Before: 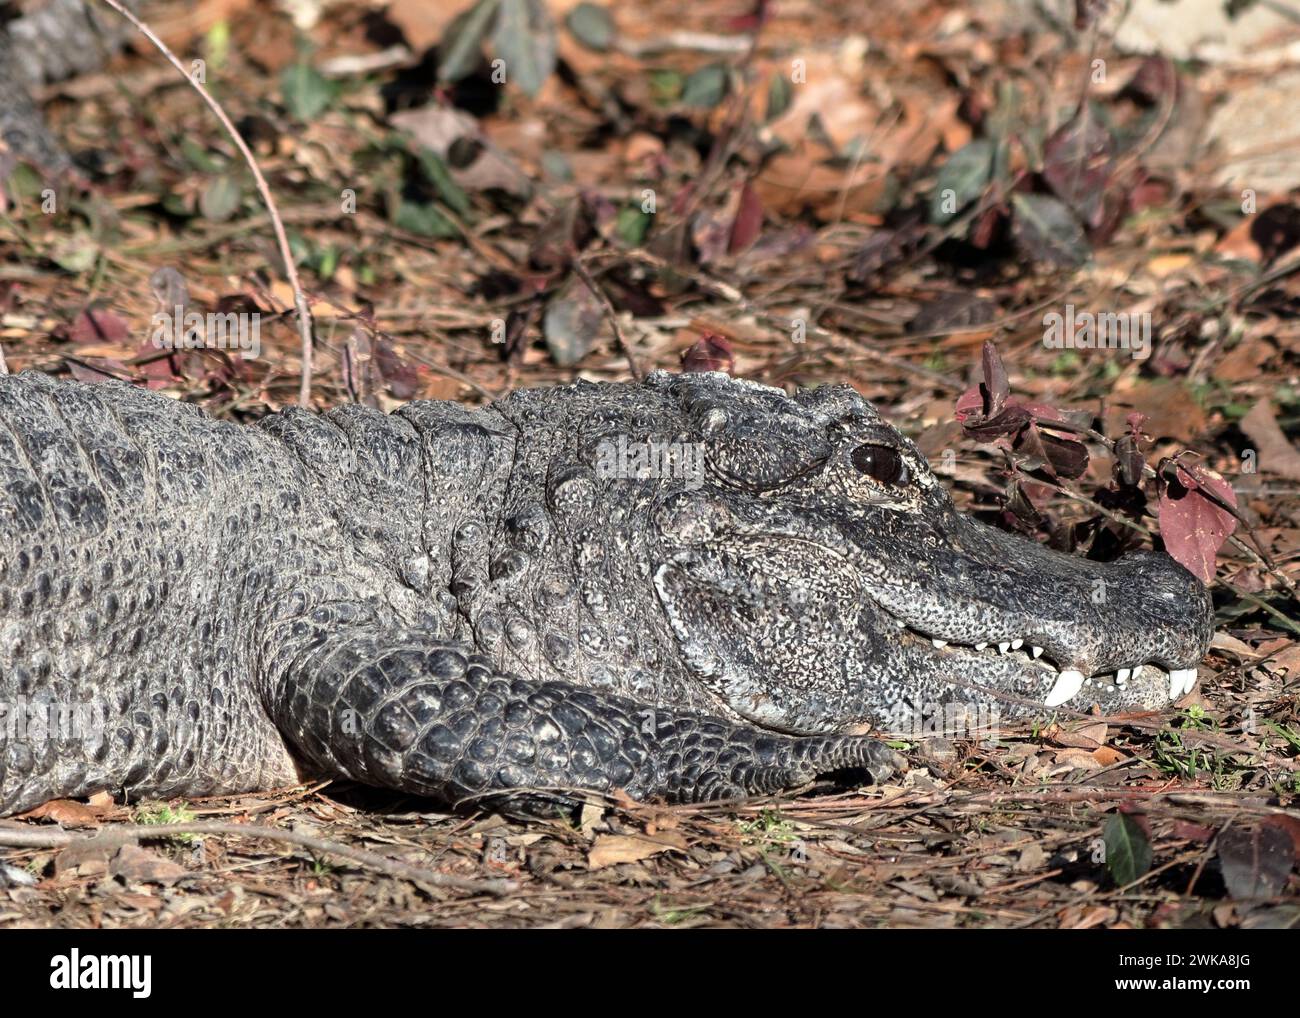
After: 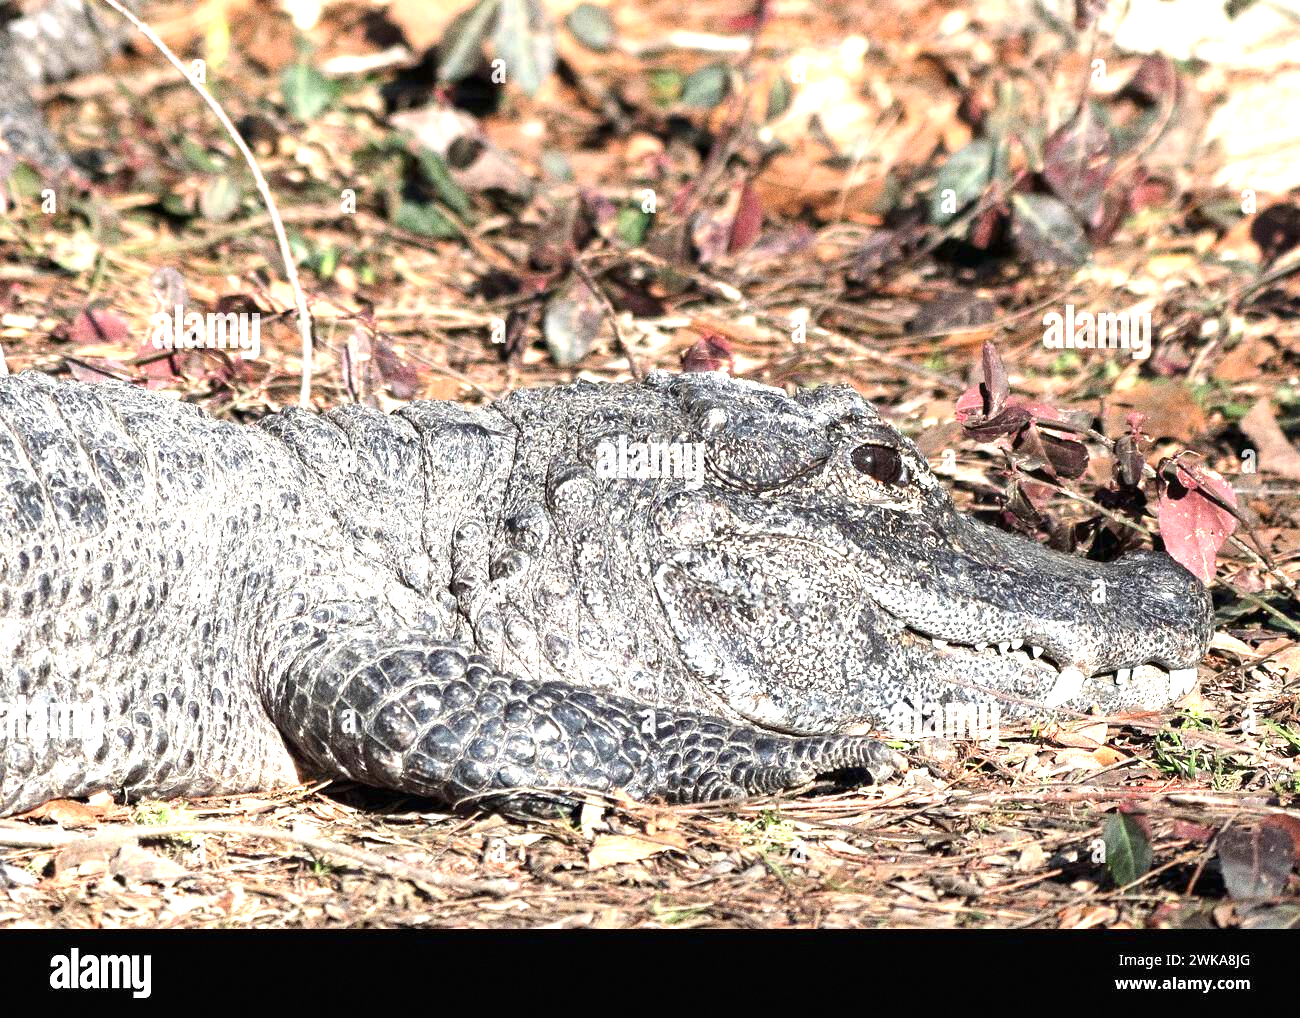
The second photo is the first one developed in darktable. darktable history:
grain: coarseness 0.09 ISO, strength 40%
exposure: black level correction 0, exposure 1.388 EV, compensate exposure bias true, compensate highlight preservation false
